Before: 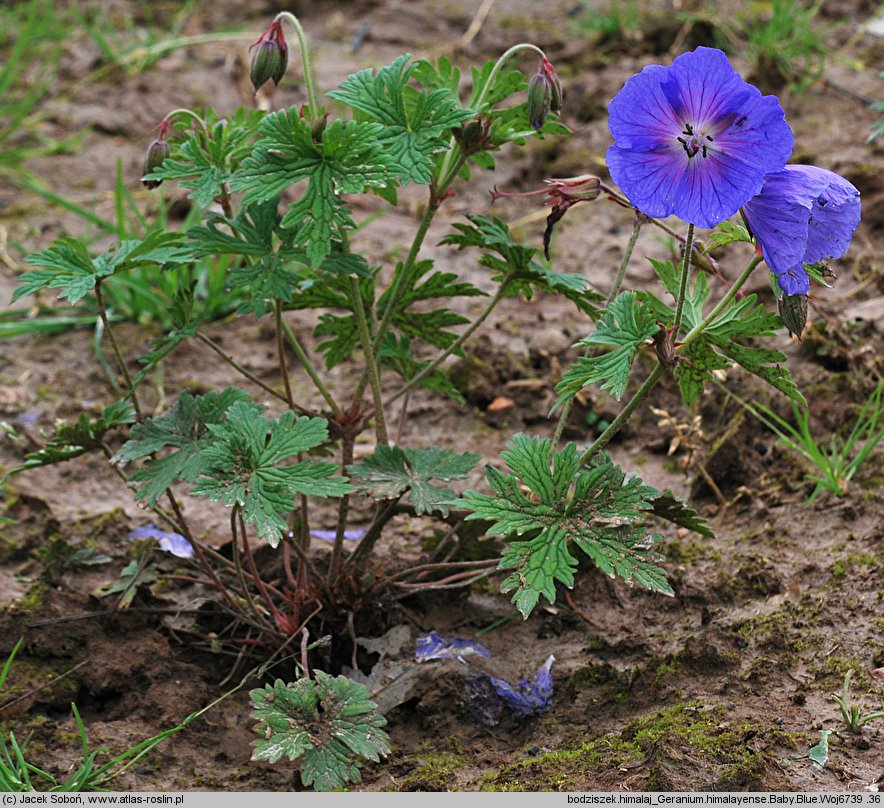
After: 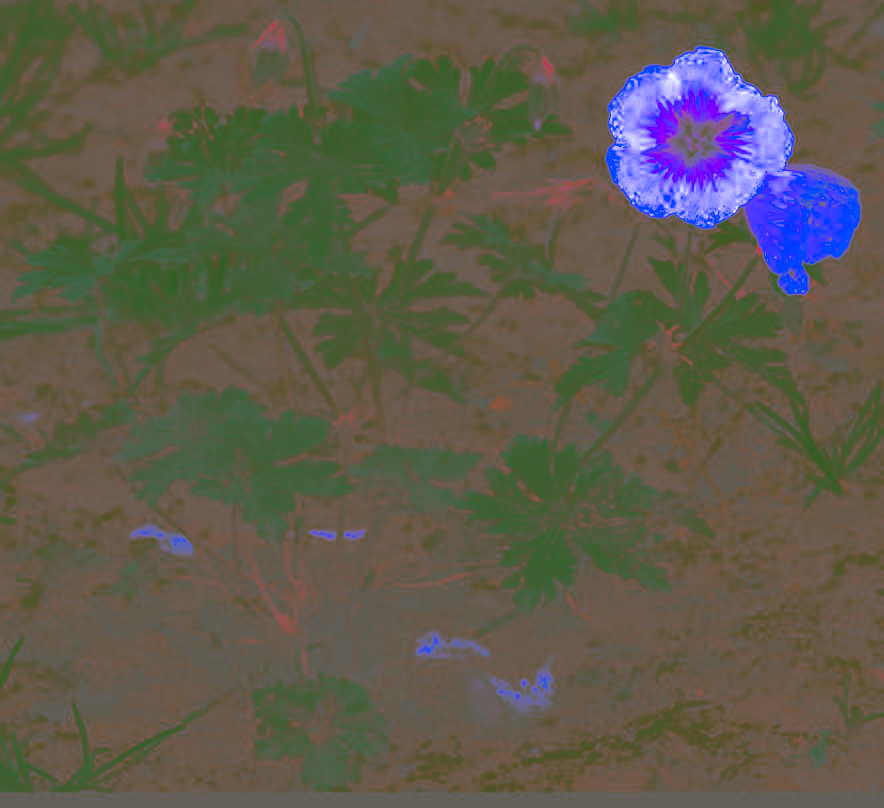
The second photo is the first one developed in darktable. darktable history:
local contrast: mode bilateral grid, contrast 25, coarseness 60, detail 151%, midtone range 0.2
contrast brightness saturation: contrast -0.99, brightness -0.17, saturation 0.75
split-toning: shadows › hue 46.8°, shadows › saturation 0.17, highlights › hue 316.8°, highlights › saturation 0.27, balance -51.82
